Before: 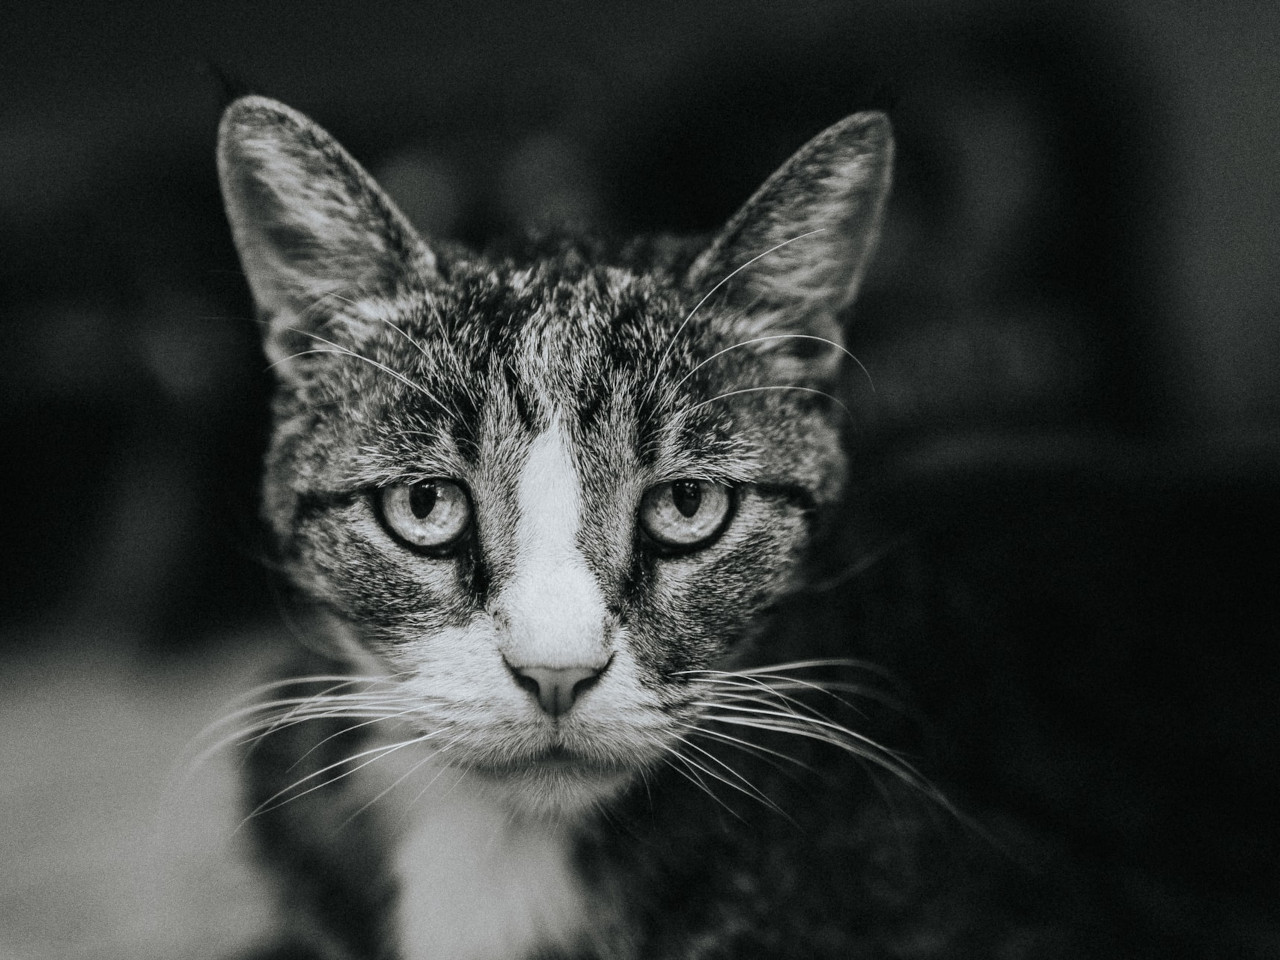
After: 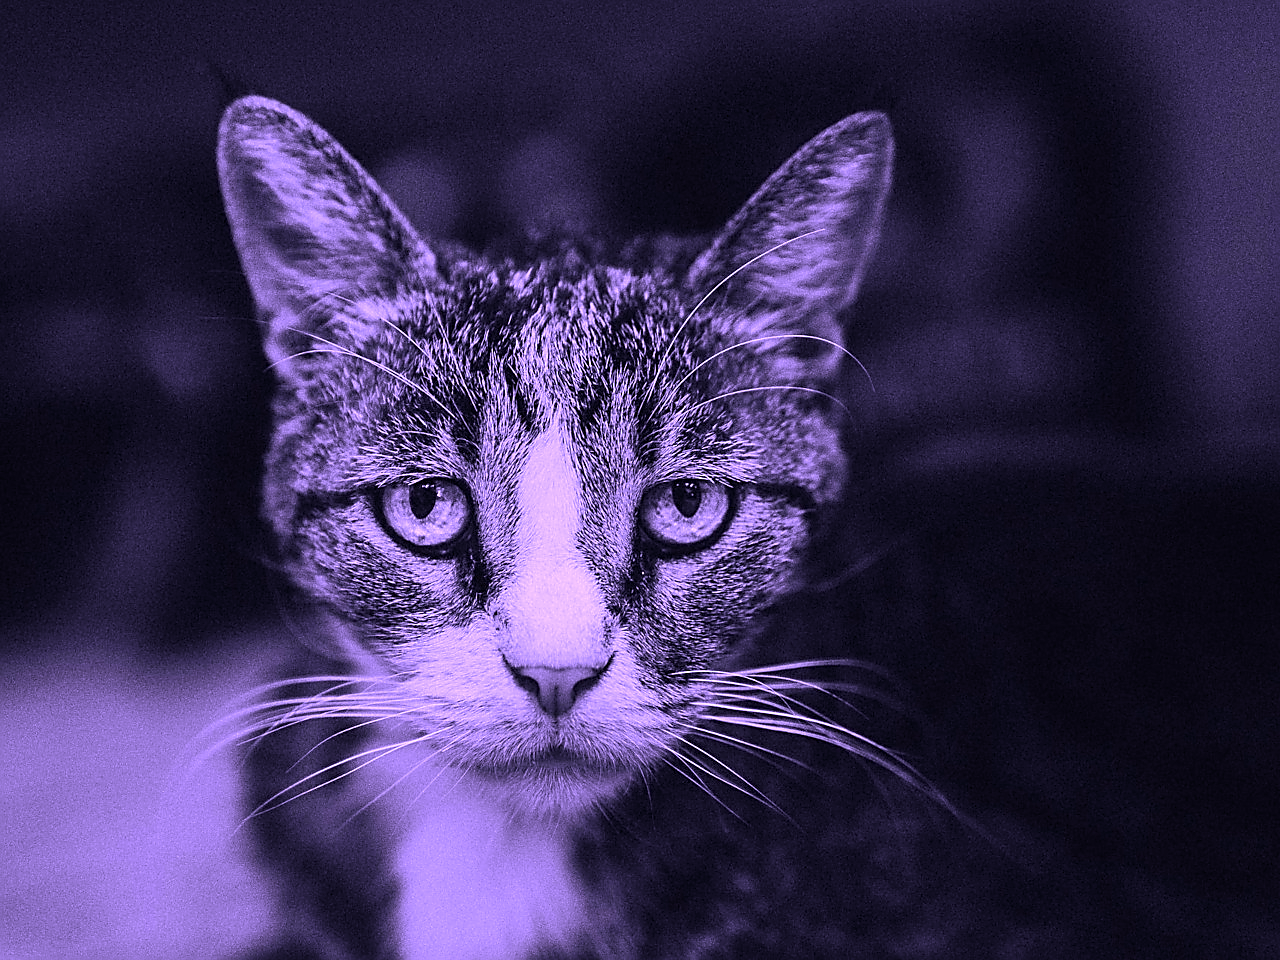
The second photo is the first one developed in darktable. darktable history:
sharpen: radius 1.4, amount 1.25, threshold 0.7
color calibration: illuminant custom, x 0.379, y 0.481, temperature 4443.07 K
